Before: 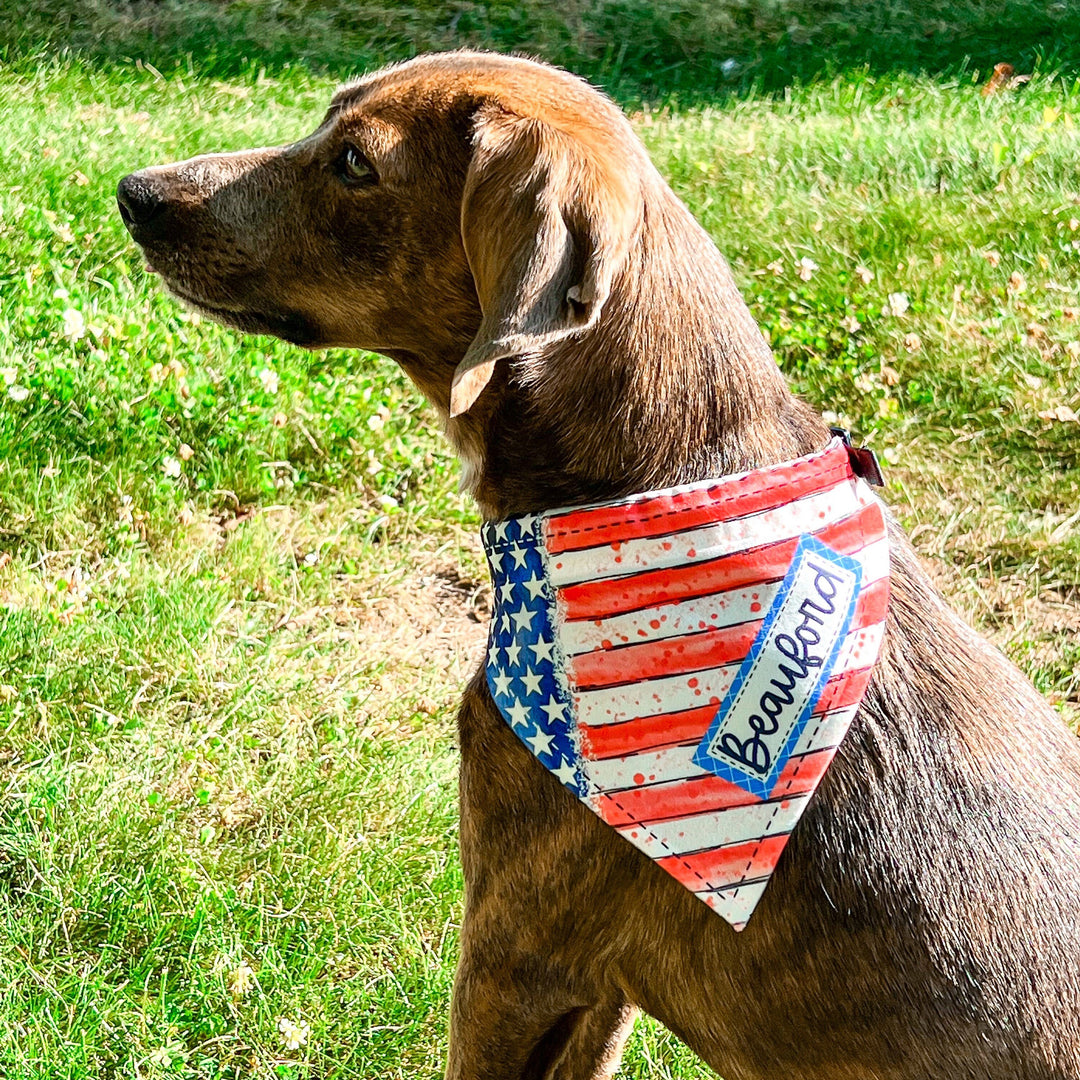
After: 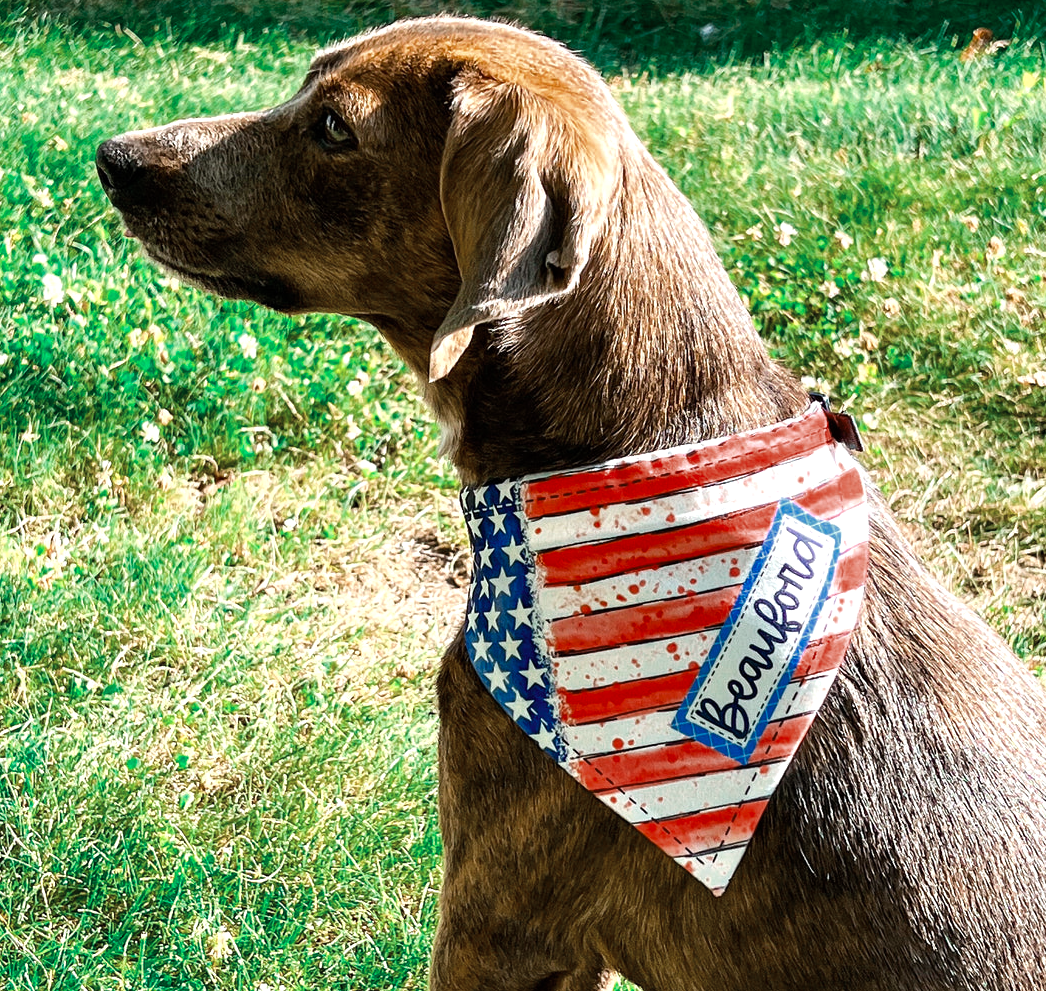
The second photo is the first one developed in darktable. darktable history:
color zones: curves: ch0 [(0, 0.5) (0.125, 0.4) (0.25, 0.5) (0.375, 0.4) (0.5, 0.4) (0.625, 0.35) (0.75, 0.35) (0.875, 0.5)]; ch1 [(0, 0.35) (0.125, 0.45) (0.25, 0.35) (0.375, 0.35) (0.5, 0.35) (0.625, 0.35) (0.75, 0.45) (0.875, 0.35)]; ch2 [(0, 0.6) (0.125, 0.5) (0.25, 0.5) (0.375, 0.6) (0.5, 0.6) (0.625, 0.5) (0.75, 0.5) (0.875, 0.5)]
crop: left 1.964%, top 3.251%, right 1.122%, bottom 4.933%
exposure: exposure -0.064 EV, compensate highlight preservation false
color balance rgb: linear chroma grading › global chroma 10%, global vibrance 10%, contrast 15%, saturation formula JzAzBz (2021)
